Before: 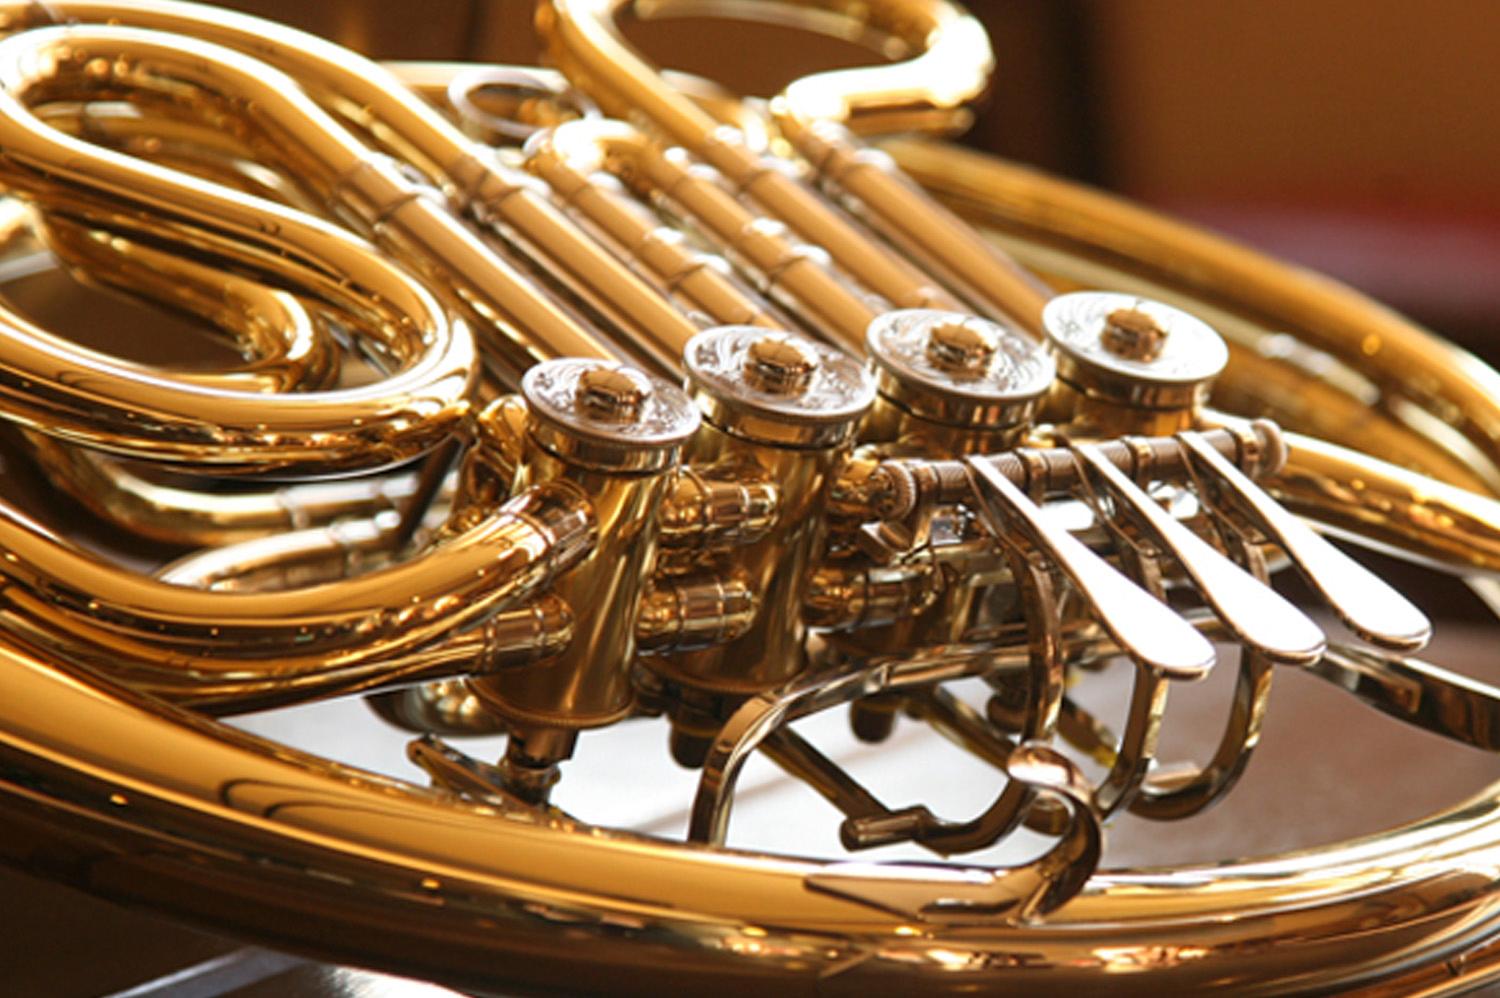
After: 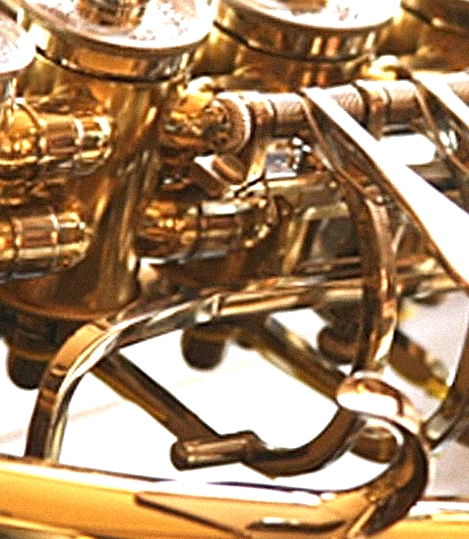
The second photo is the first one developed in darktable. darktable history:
rotate and perspective: rotation 0.062°, lens shift (vertical) 0.115, lens shift (horizontal) -0.133, crop left 0.047, crop right 0.94, crop top 0.061, crop bottom 0.94
crop: left 40.878%, top 39.176%, right 25.993%, bottom 3.081%
grain: mid-tones bias 0%
exposure: black level correction 0, exposure 0.9 EV, compensate highlight preservation false
sharpen: radius 3.119
